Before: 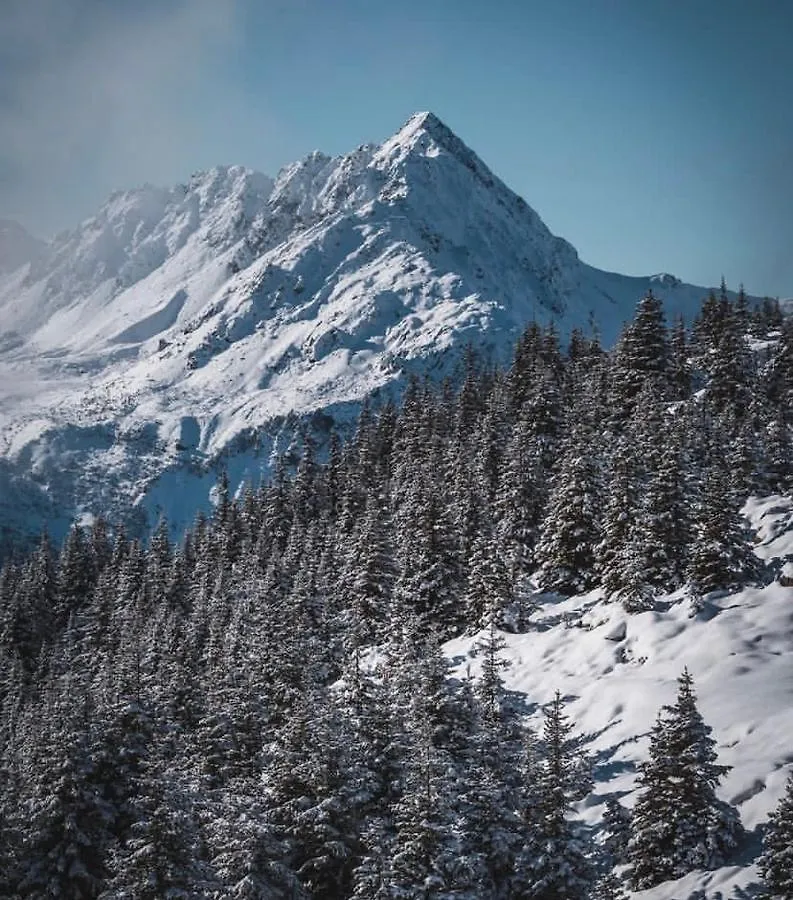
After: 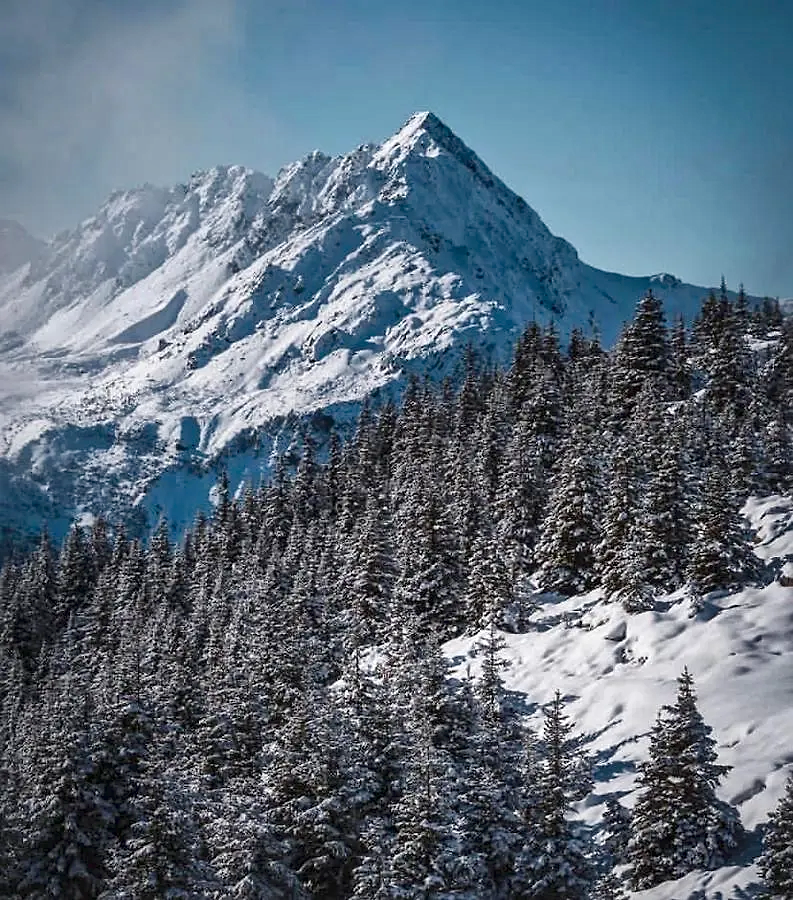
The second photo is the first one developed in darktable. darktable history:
tone equalizer: on, module defaults
local contrast: mode bilateral grid, contrast 20, coarseness 20, detail 150%, midtone range 0.2
color balance rgb: perceptual saturation grading › global saturation 20%, perceptual saturation grading › highlights -25%, perceptual saturation grading › shadows 25%
sharpen: amount 0.2
